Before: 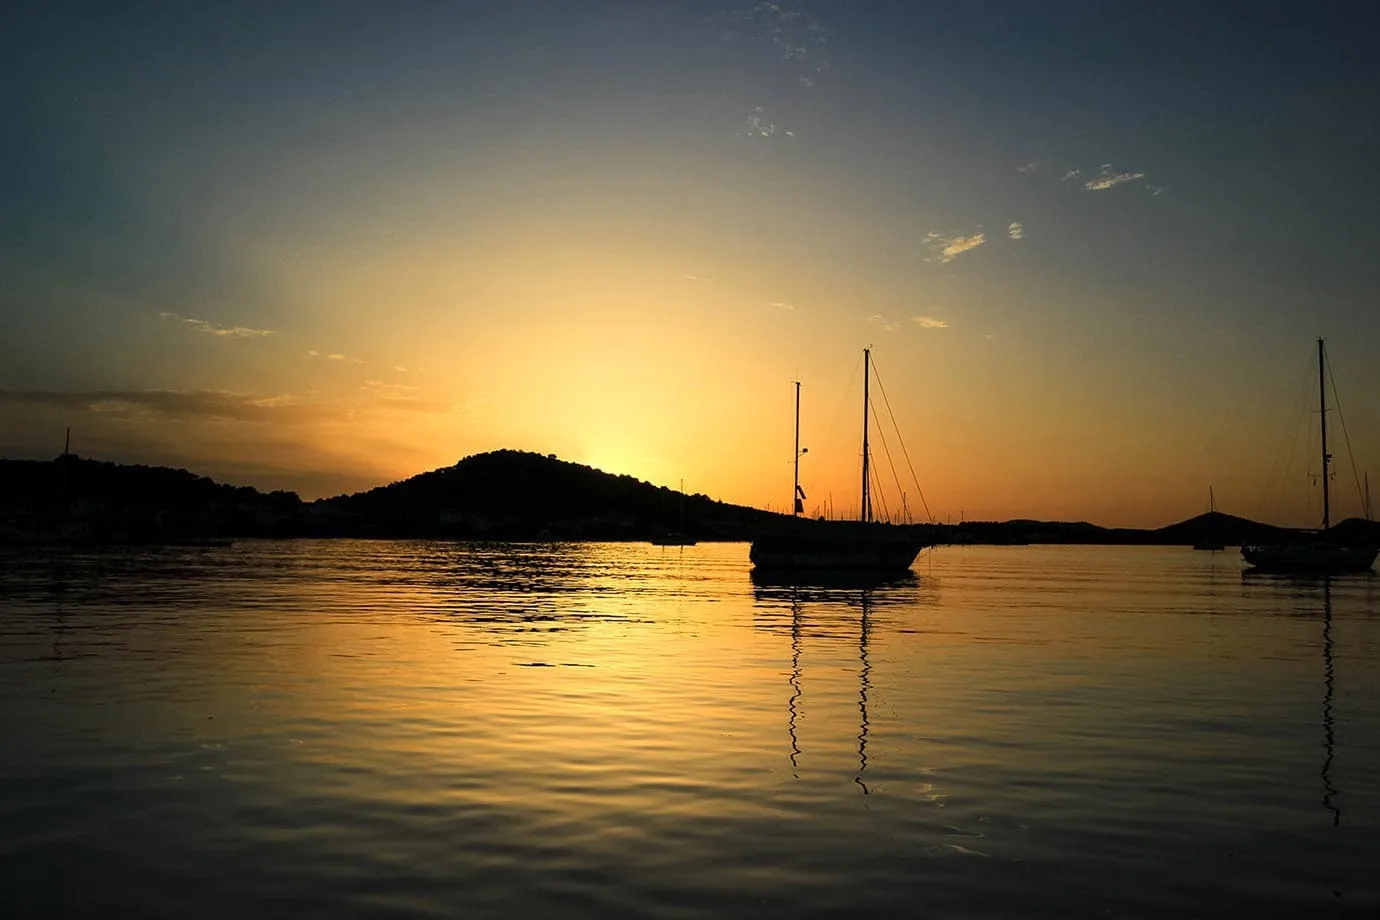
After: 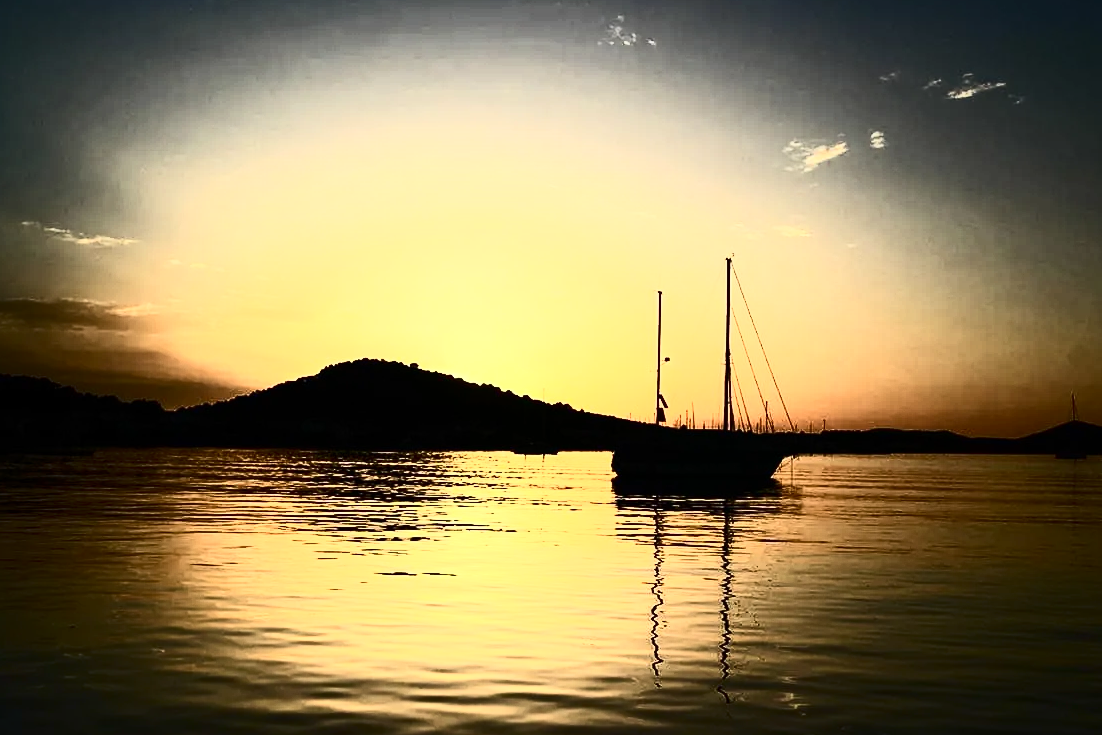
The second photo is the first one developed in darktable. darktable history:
crop and rotate: left 10.071%, top 10.071%, right 10.02%, bottom 10.02%
contrast brightness saturation: contrast 0.93, brightness 0.2
